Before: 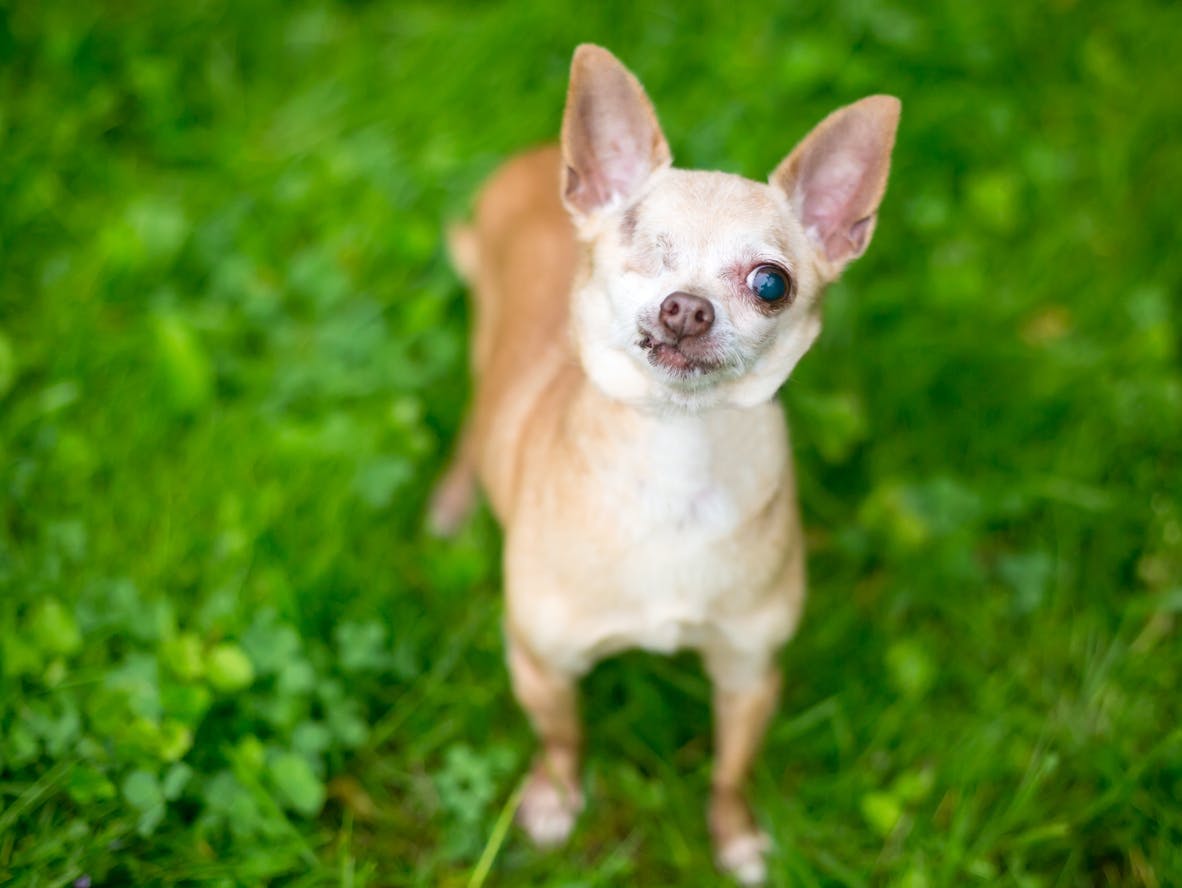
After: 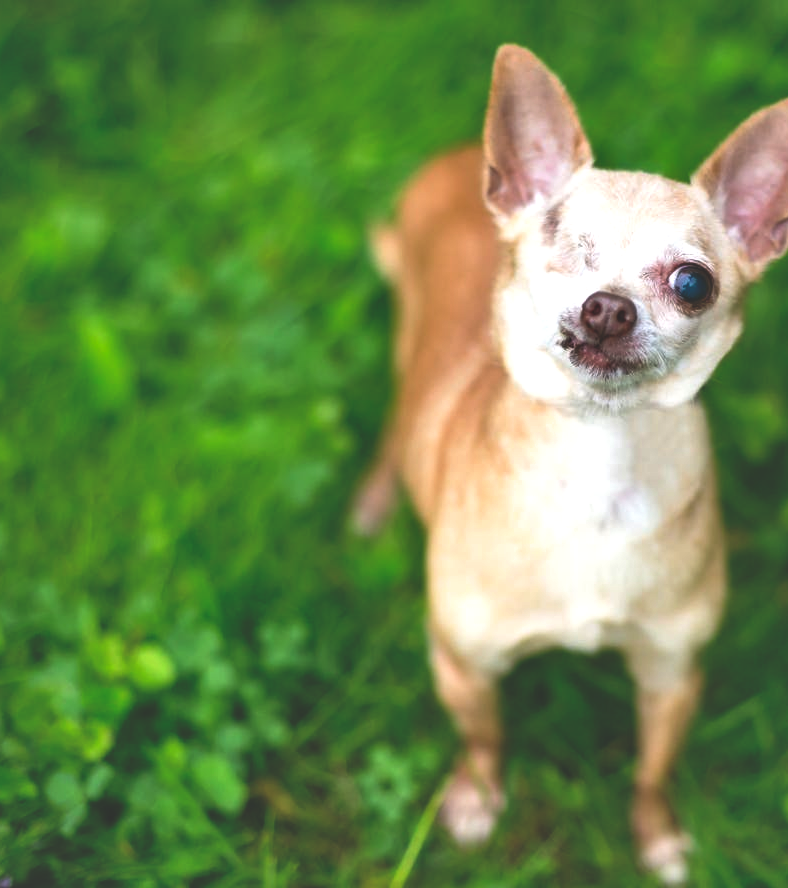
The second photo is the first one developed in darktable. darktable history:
rgb curve: curves: ch0 [(0, 0.186) (0.314, 0.284) (0.775, 0.708) (1, 1)], compensate middle gray true, preserve colors none
exposure: exposure 0.29 EV, compensate highlight preservation false
shadows and highlights: soften with gaussian
crop and rotate: left 6.617%, right 26.717%
